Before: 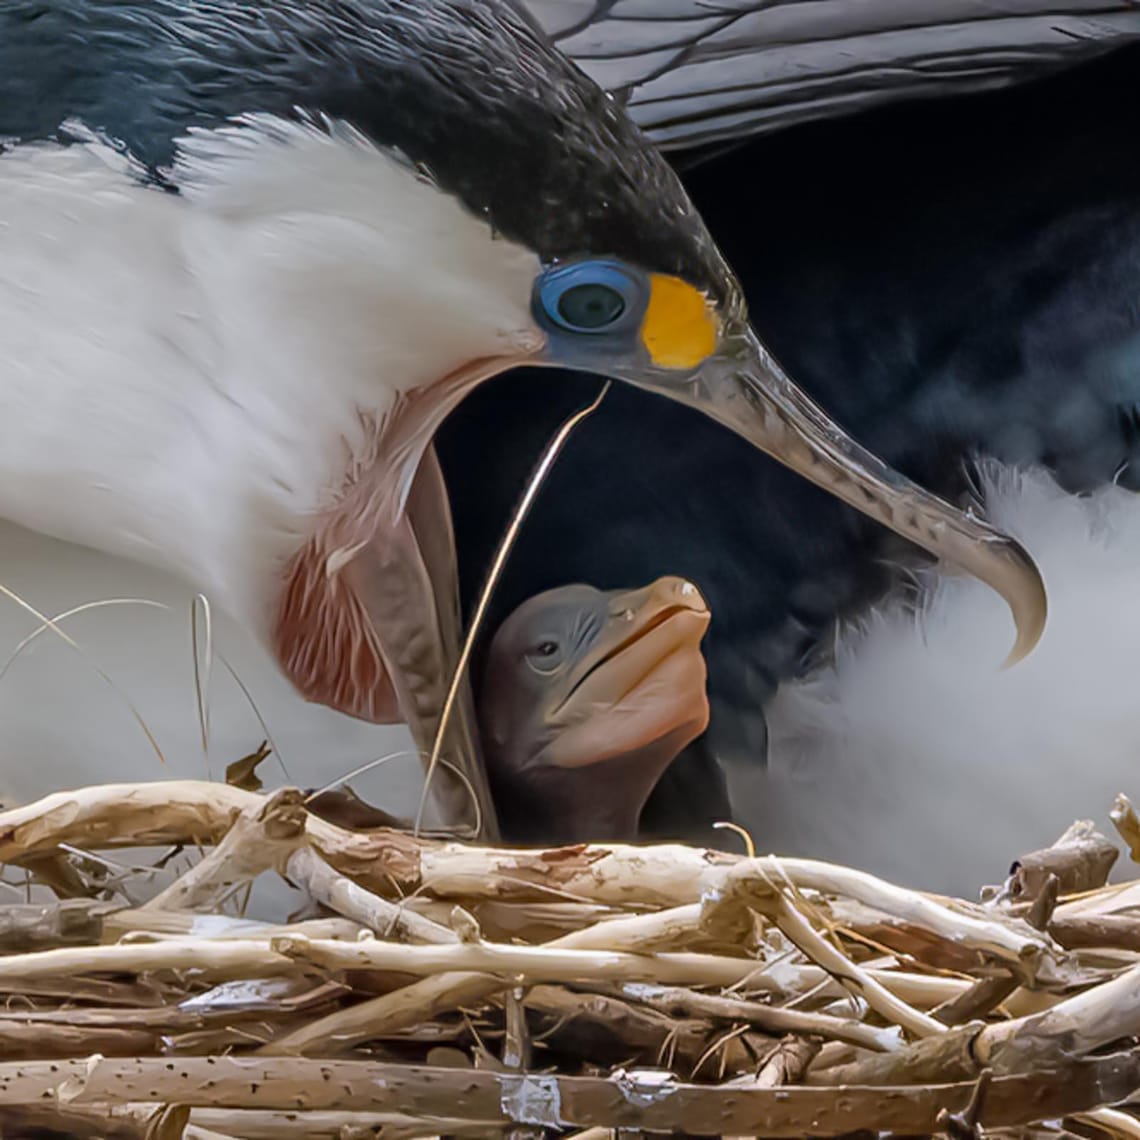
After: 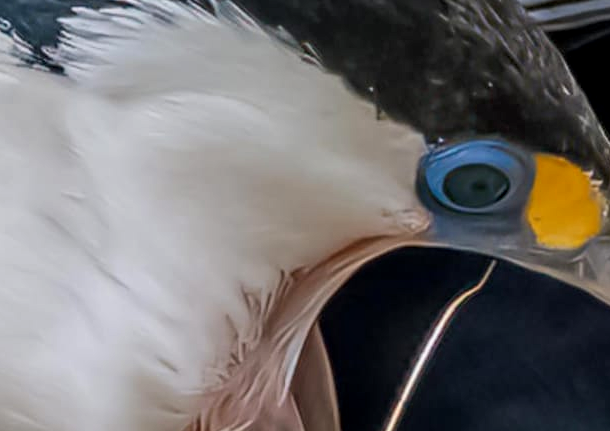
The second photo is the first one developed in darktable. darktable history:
contrast brightness saturation: contrast 0.097, brightness 0.033, saturation 0.093
tone equalizer: -7 EV 0.117 EV, edges refinement/feathering 500, mask exposure compensation -1.57 EV, preserve details no
local contrast: highlights 55%, shadows 52%, detail 130%, midtone range 0.445
crop: left 10.149%, top 10.55%, right 36.285%, bottom 51.6%
